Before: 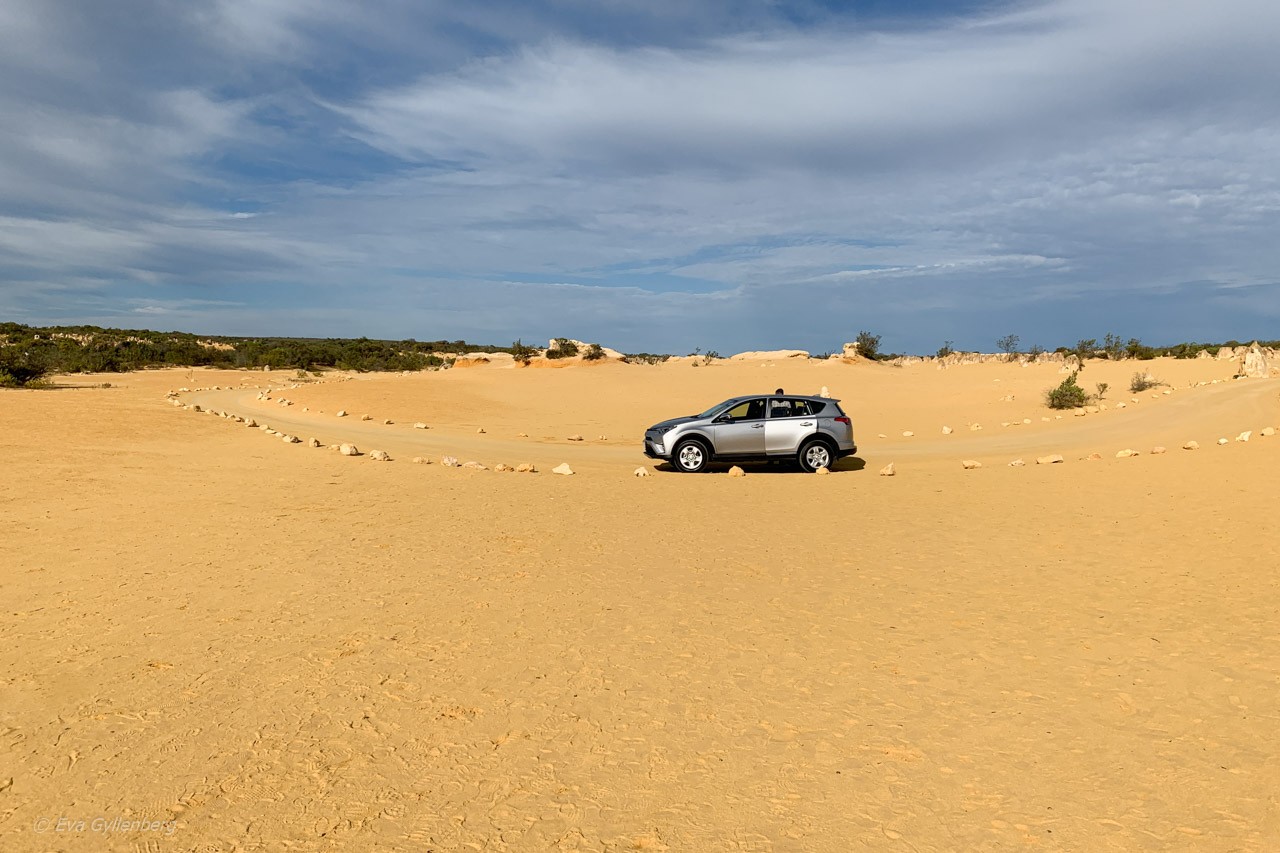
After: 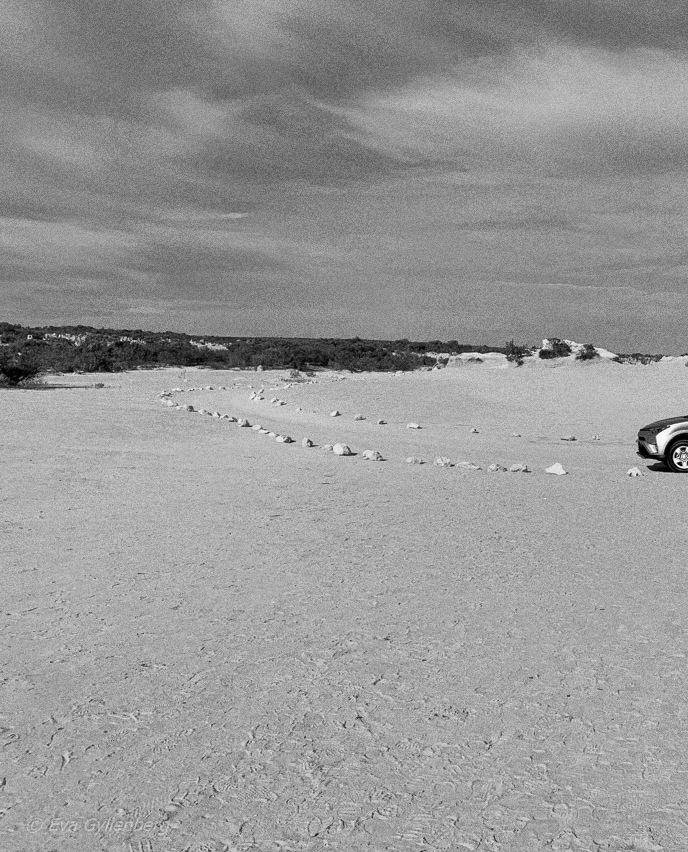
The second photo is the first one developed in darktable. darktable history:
crop: left 0.587%, right 45.588%, bottom 0.086%
monochrome: a -6.99, b 35.61, size 1.4
shadows and highlights: soften with gaussian
grain: coarseness 0.09 ISO, strength 40%
